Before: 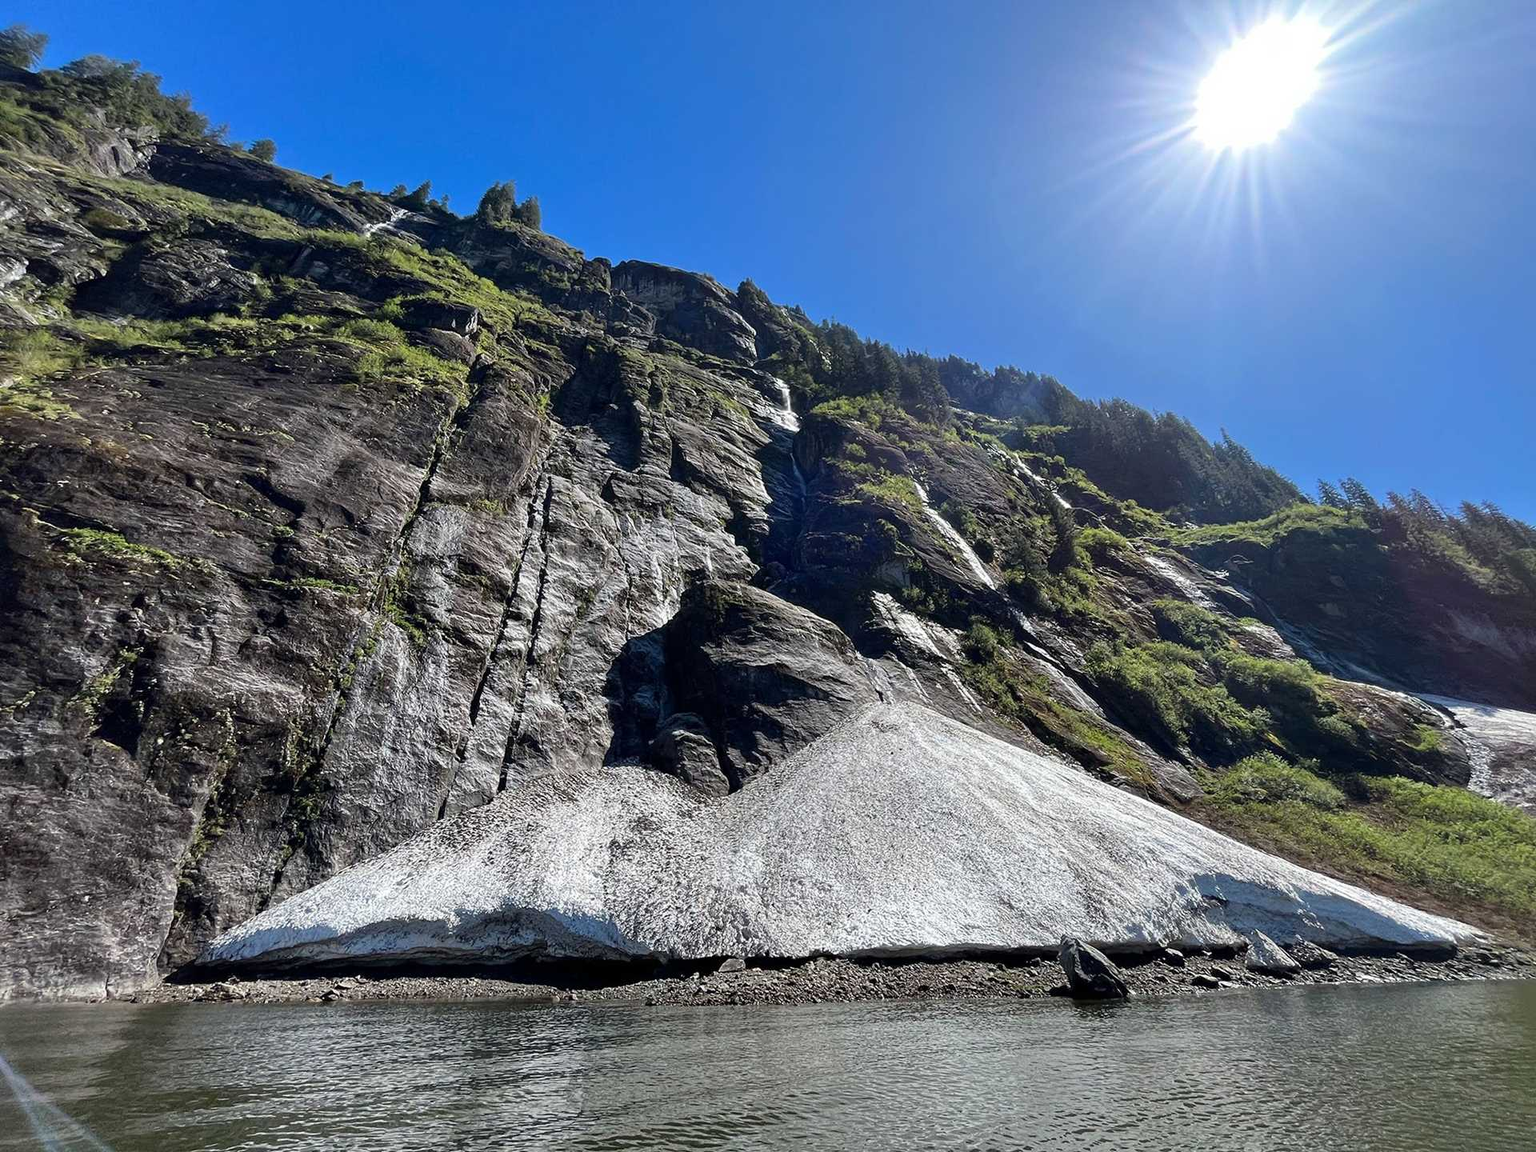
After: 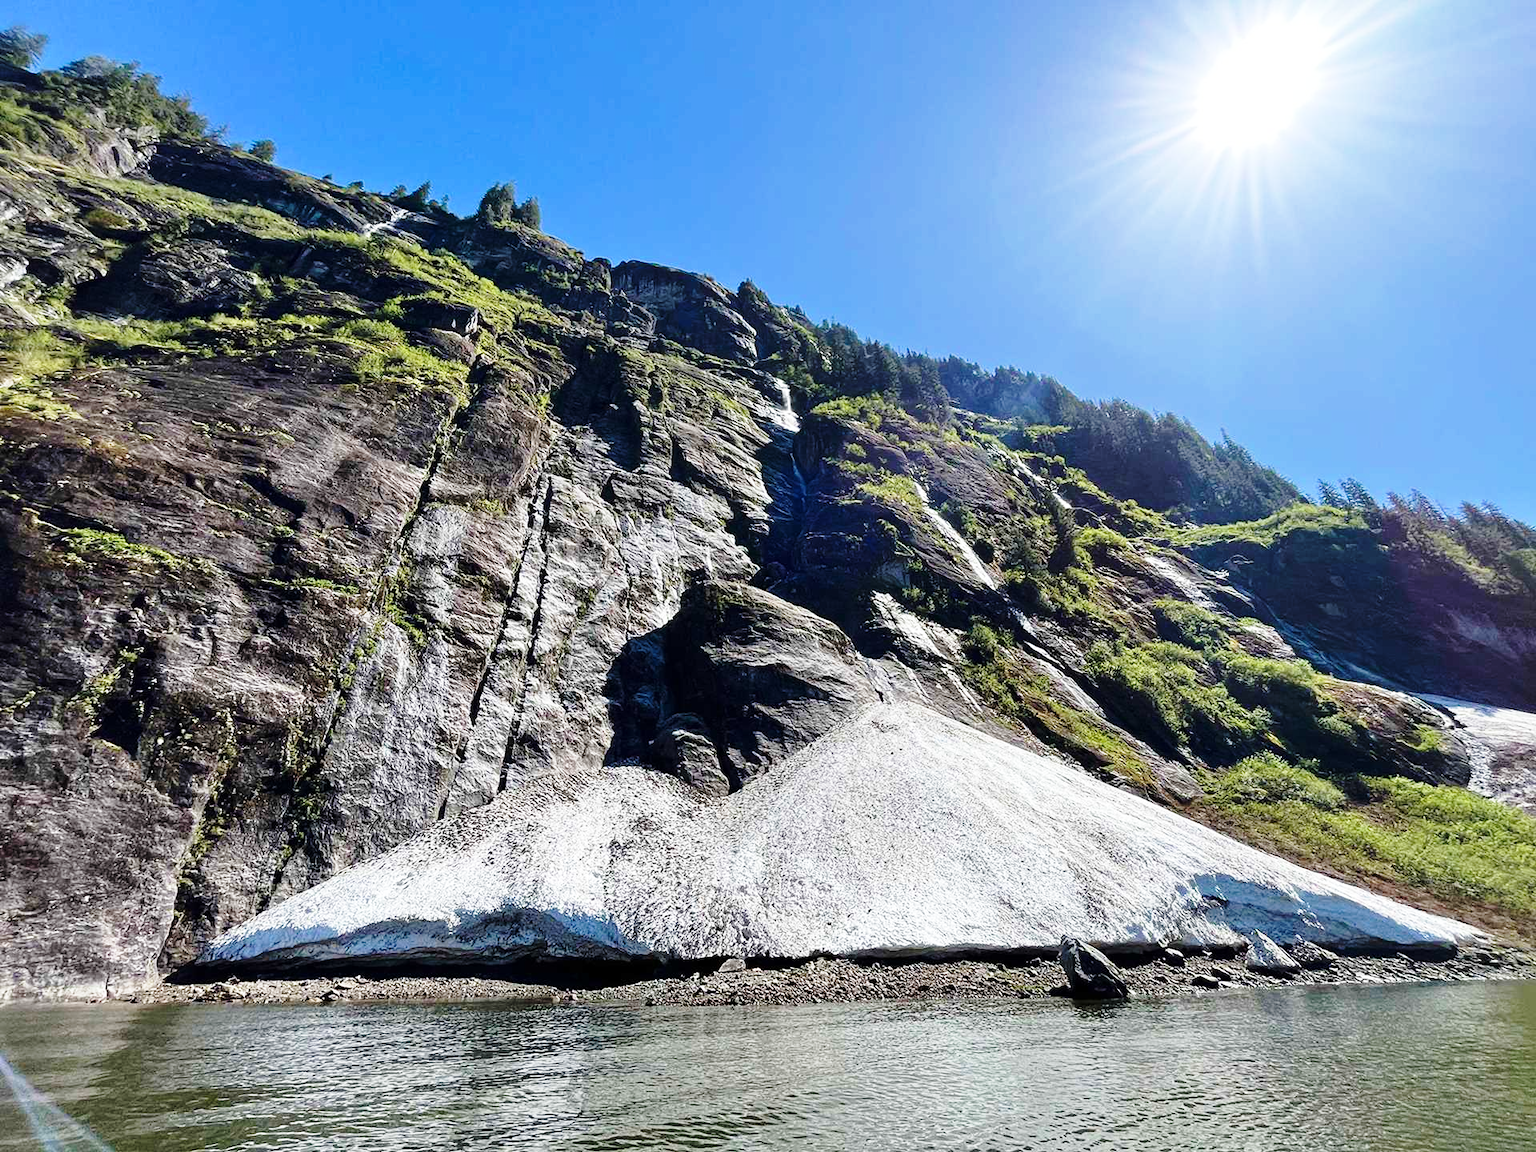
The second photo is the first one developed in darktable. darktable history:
base curve: curves: ch0 [(0, 0) (0.028, 0.03) (0.121, 0.232) (0.46, 0.748) (0.859, 0.968) (1, 1)], preserve colors none
velvia: on, module defaults
